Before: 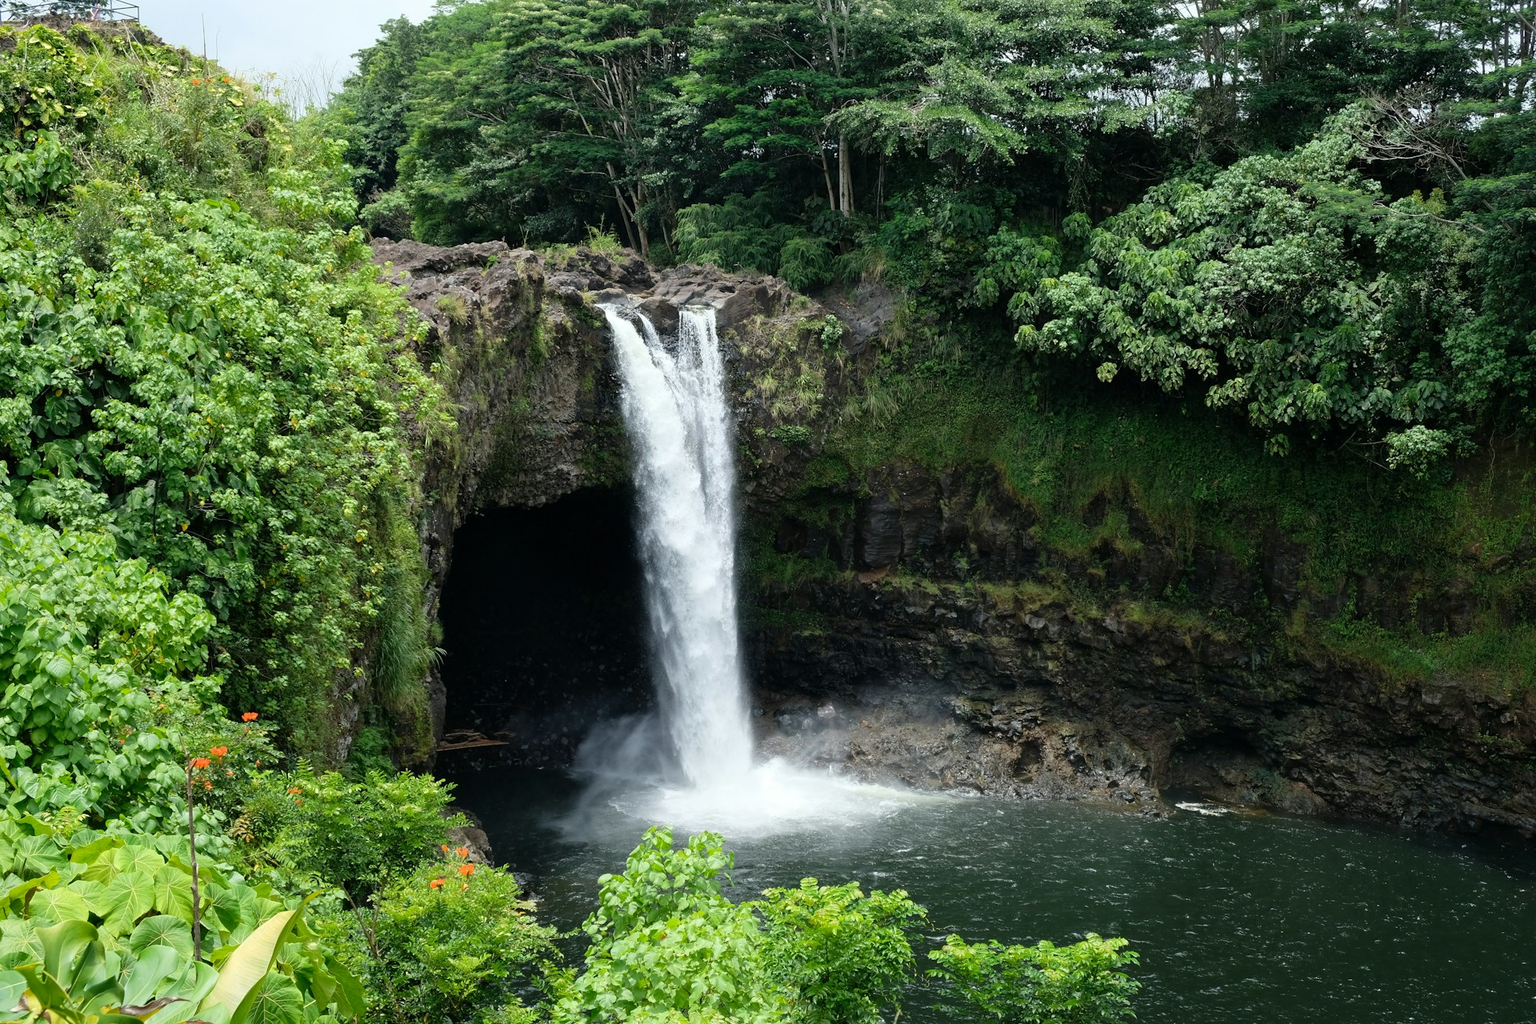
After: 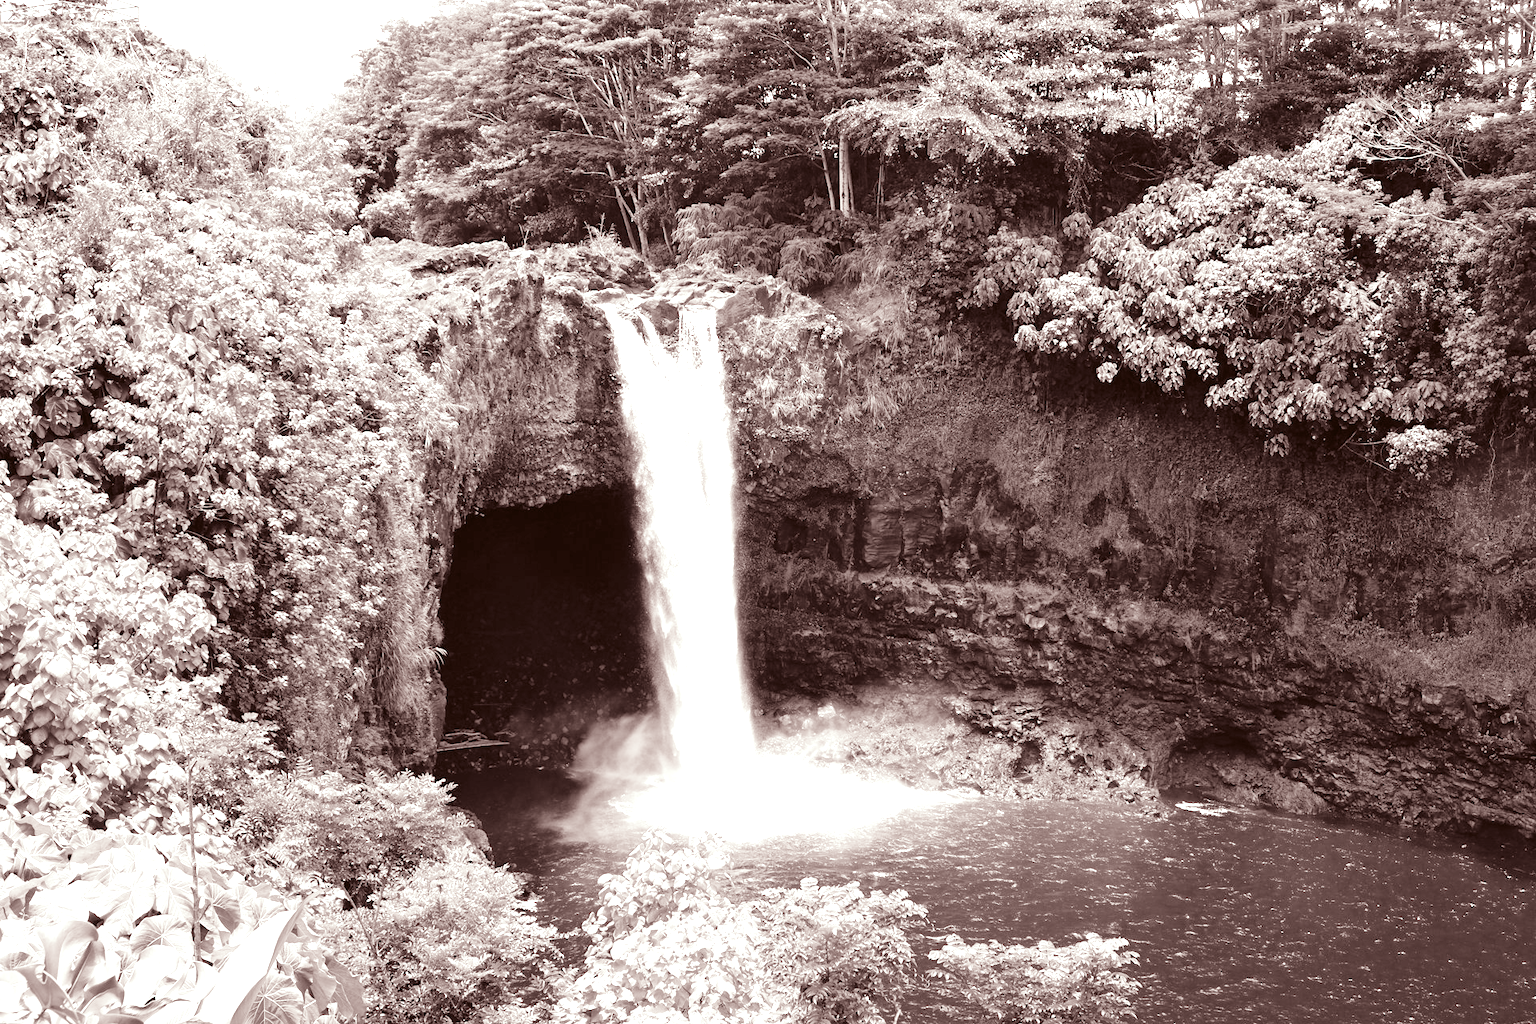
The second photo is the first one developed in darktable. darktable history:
color calibration: output gray [0.25, 0.35, 0.4, 0], x 0.383, y 0.372, temperature 3905.17 K
exposure: black level correction 0, exposure 1.675 EV, compensate exposure bias true, compensate highlight preservation false
tone curve: curves: ch0 [(0, 0.021) (0.049, 0.044) (0.152, 0.14) (0.328, 0.377) (0.473, 0.543) (0.641, 0.705) (0.868, 0.887) (1, 0.969)]; ch1 [(0, 0) (0.322, 0.328) (0.43, 0.425) (0.474, 0.466) (0.502, 0.503) (0.522, 0.526) (0.564, 0.591) (0.602, 0.632) (0.677, 0.701) (0.859, 0.885) (1, 1)]; ch2 [(0, 0) (0.33, 0.301) (0.447, 0.44) (0.487, 0.496) (0.502, 0.516) (0.535, 0.554) (0.565, 0.598) (0.618, 0.629) (1, 1)], color space Lab, independent channels, preserve colors none
rgb levels: mode RGB, independent channels, levels [[0, 0.474, 1], [0, 0.5, 1], [0, 0.5, 1]]
